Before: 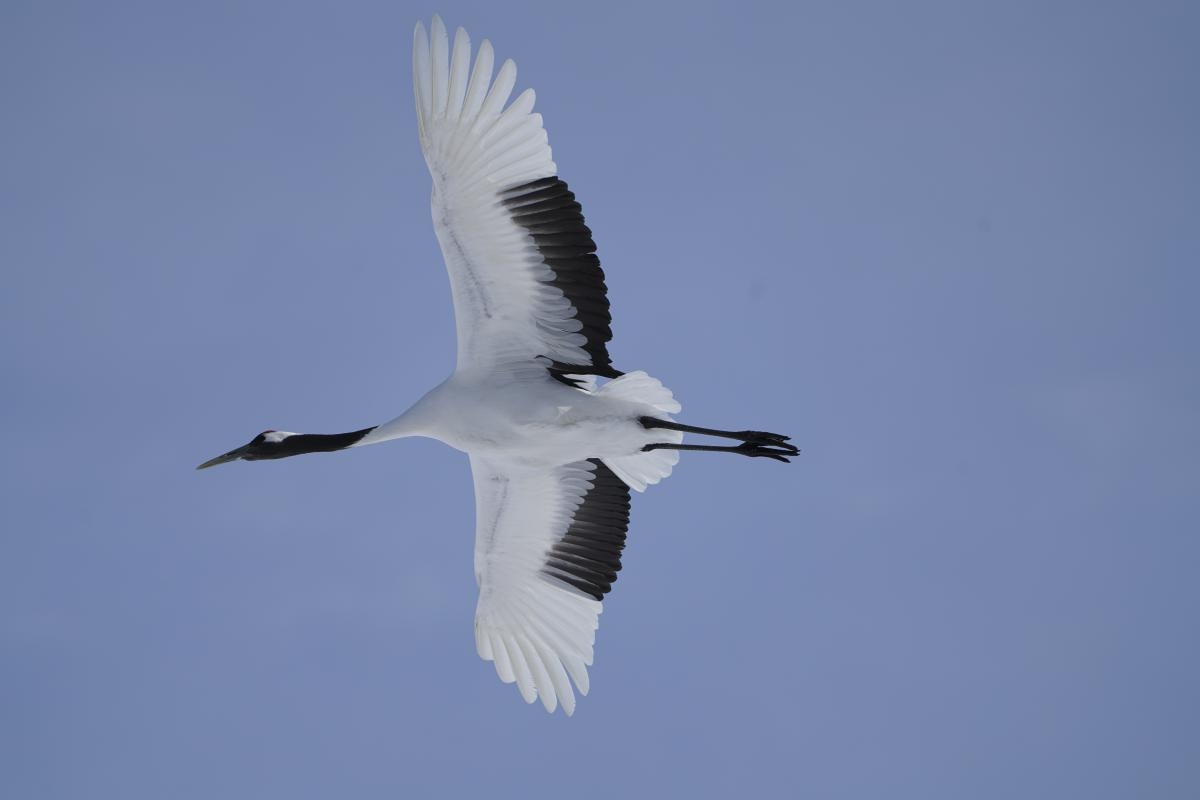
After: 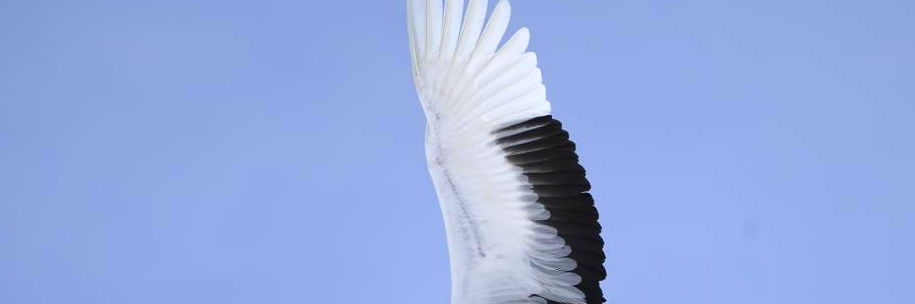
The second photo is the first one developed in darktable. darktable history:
color balance rgb: perceptual saturation grading › global saturation 30%, global vibrance 20%
crop: left 0.579%, top 7.627%, right 23.167%, bottom 54.275%
levels: mode automatic
white balance: emerald 1
contrast brightness saturation: contrast 0.24, brightness 0.09
